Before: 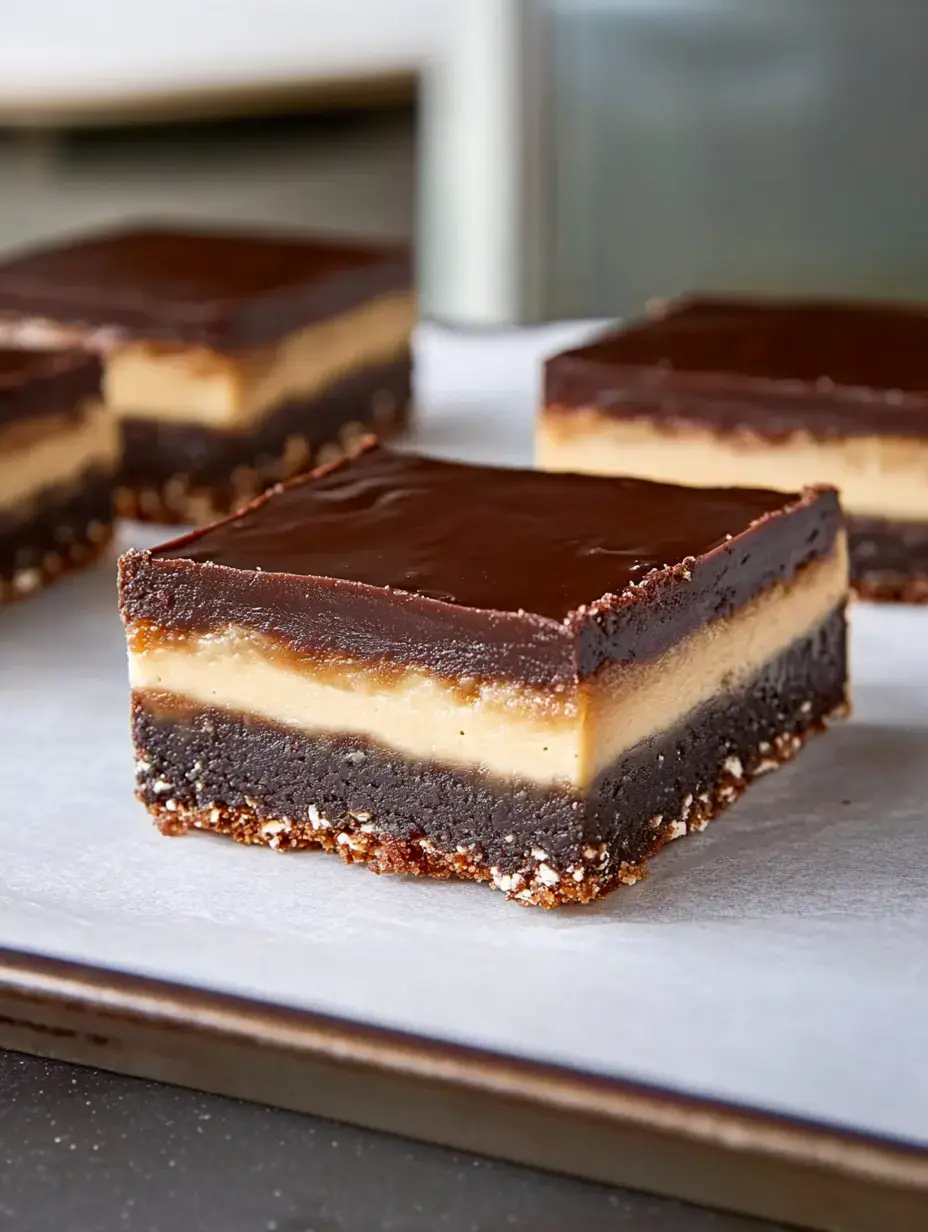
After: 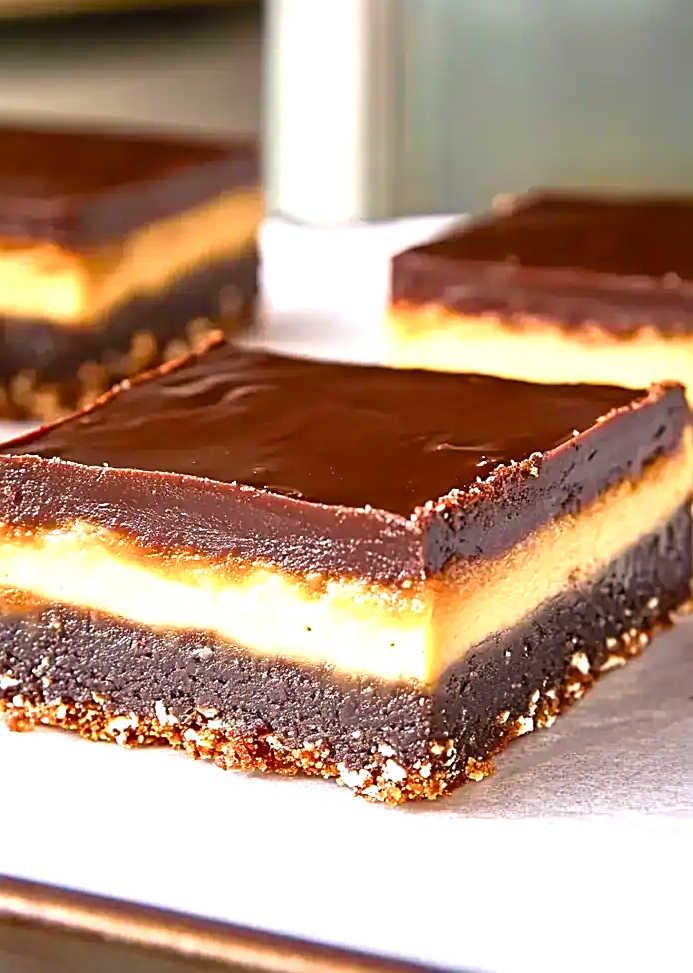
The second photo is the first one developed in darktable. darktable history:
exposure: black level correction -0.002, exposure 1.108 EV, compensate exposure bias true, compensate highlight preservation false
crop: left 16.577%, top 8.443%, right 8.669%, bottom 12.562%
sharpen: on, module defaults
color balance rgb: highlights gain › chroma 3.066%, highlights gain › hue 60.17°, linear chroma grading › shadows -39.997%, linear chroma grading › highlights 40.464%, linear chroma grading › global chroma 44.915%, linear chroma grading › mid-tones -29.761%, perceptual saturation grading › global saturation 0.316%, perceptual saturation grading › highlights -30.185%, perceptual saturation grading › shadows 20.014%, global vibrance 9.404%
